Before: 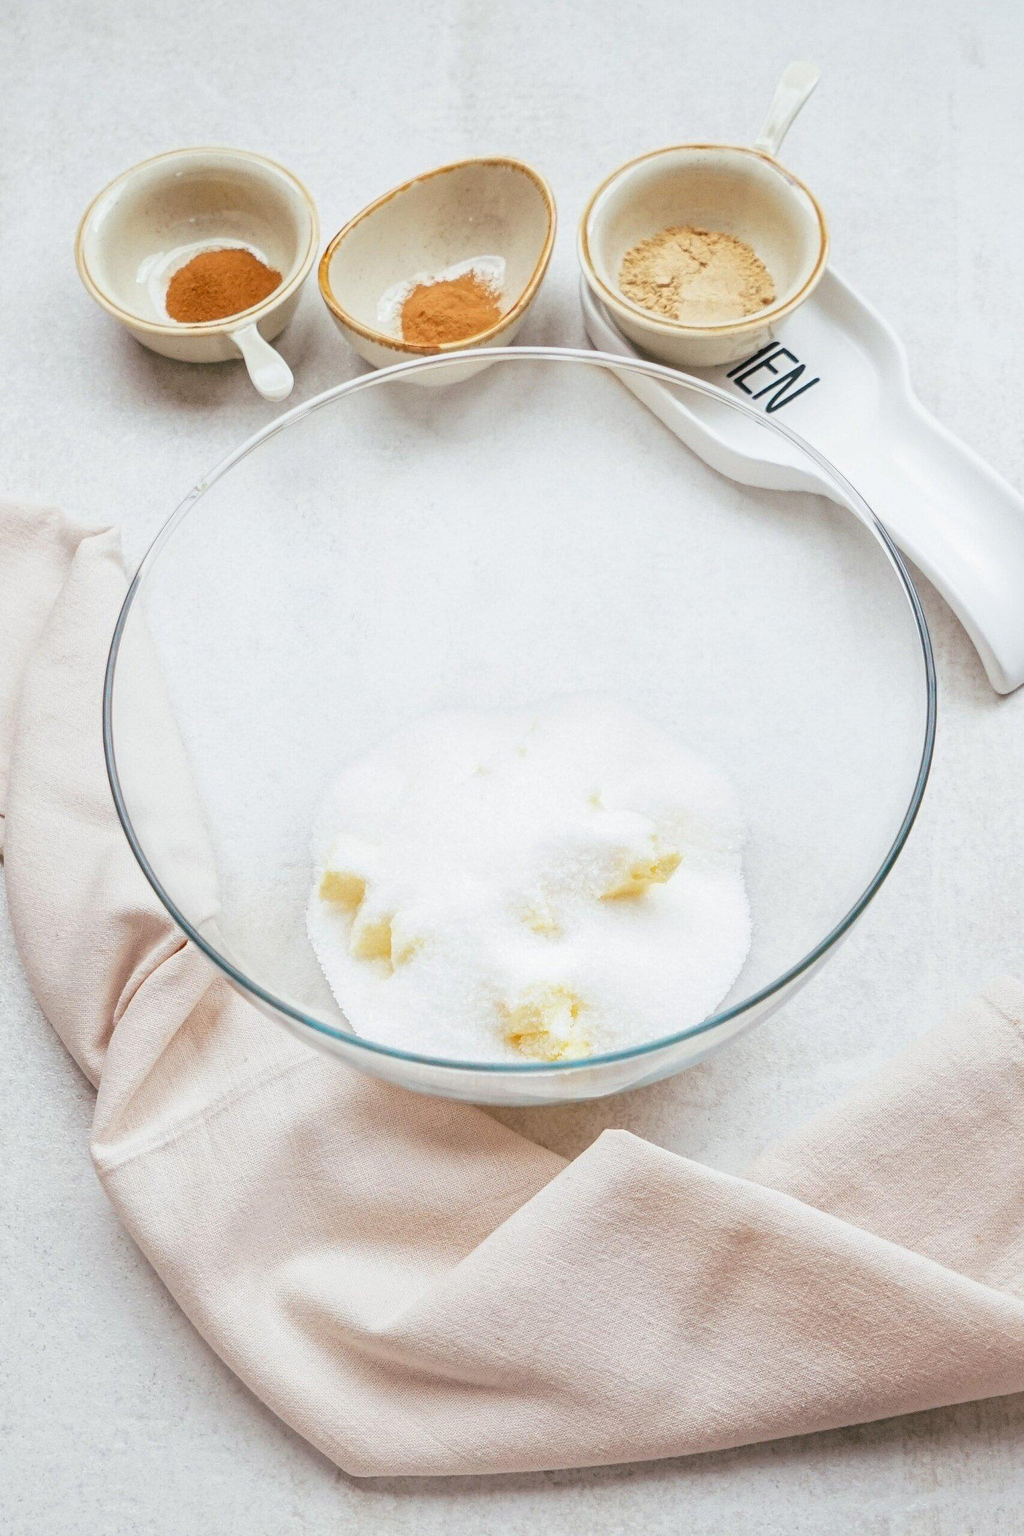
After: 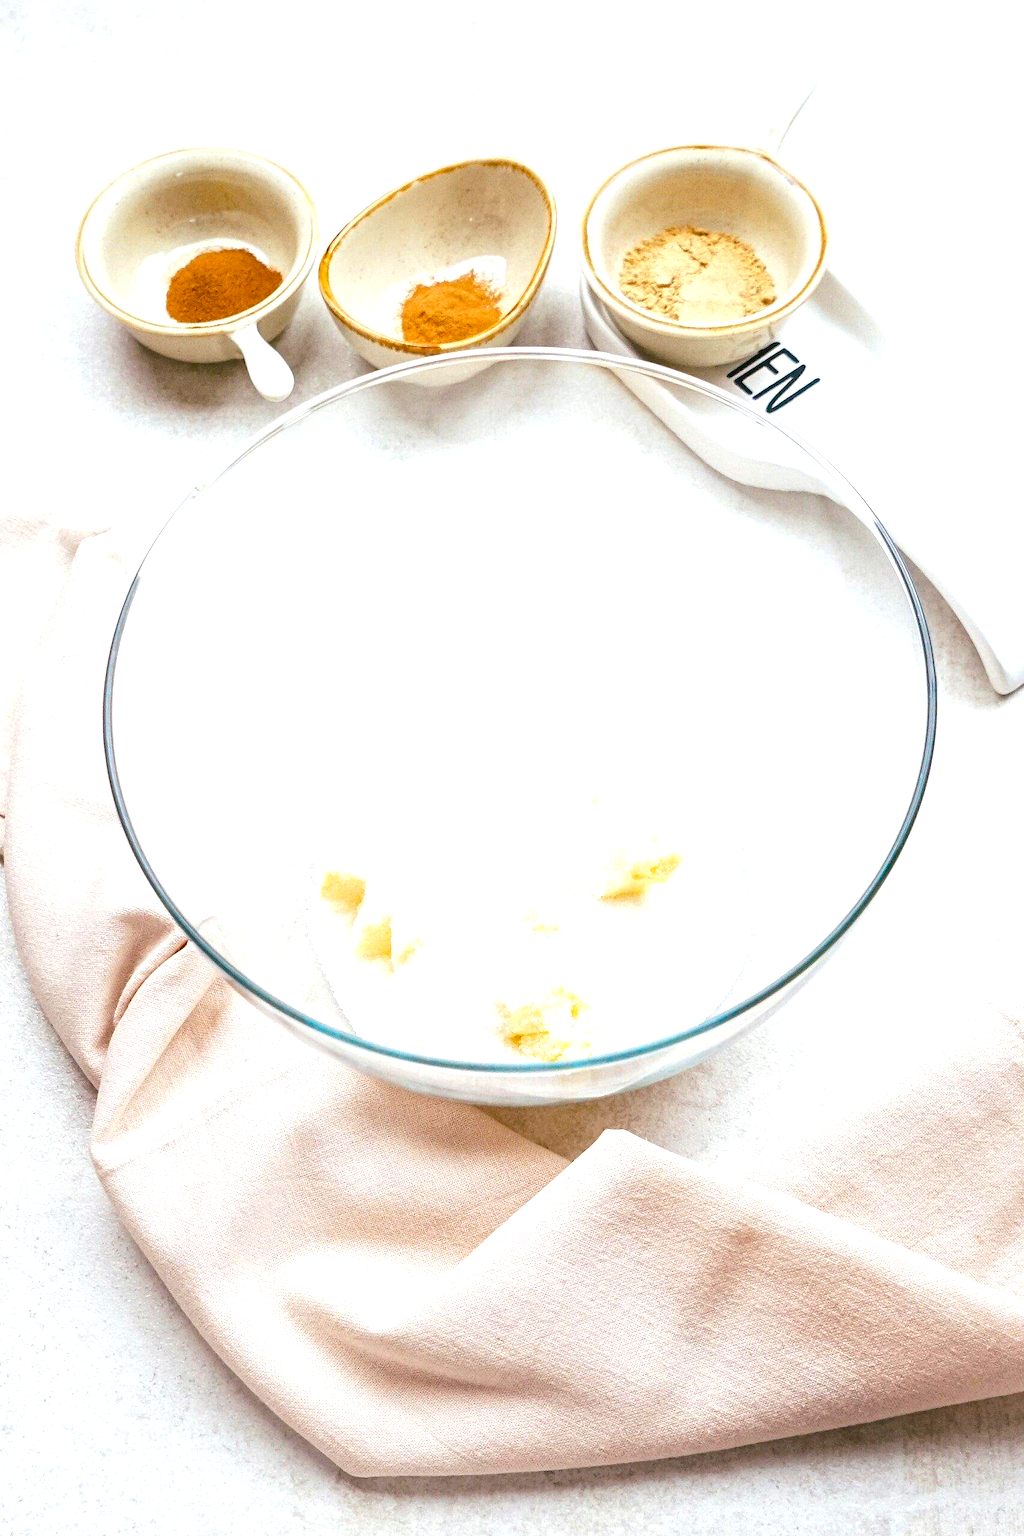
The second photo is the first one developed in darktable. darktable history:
color balance rgb: white fulcrum 0.986 EV, perceptual saturation grading › global saturation 0.371%, perceptual saturation grading › mid-tones 6.226%, perceptual saturation grading › shadows 71.586%, perceptual brilliance grading › global brilliance -5.59%, perceptual brilliance grading › highlights 23.973%, perceptual brilliance grading › mid-tones 7.059%, perceptual brilliance grading › shadows -4.909%, global vibrance 20%
